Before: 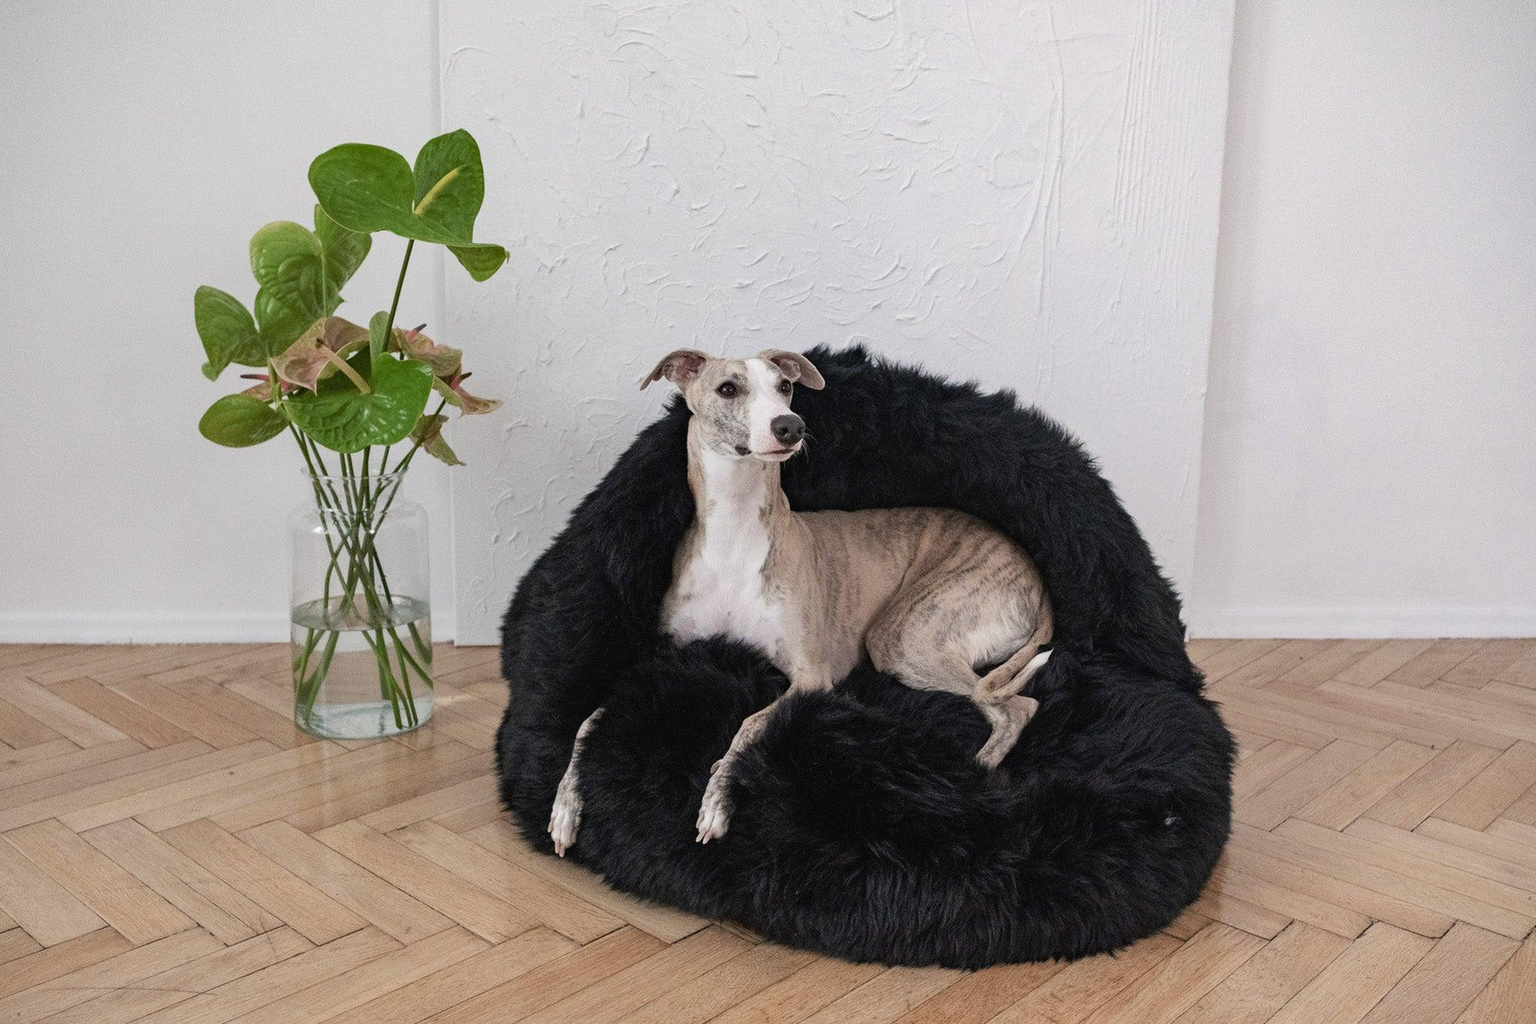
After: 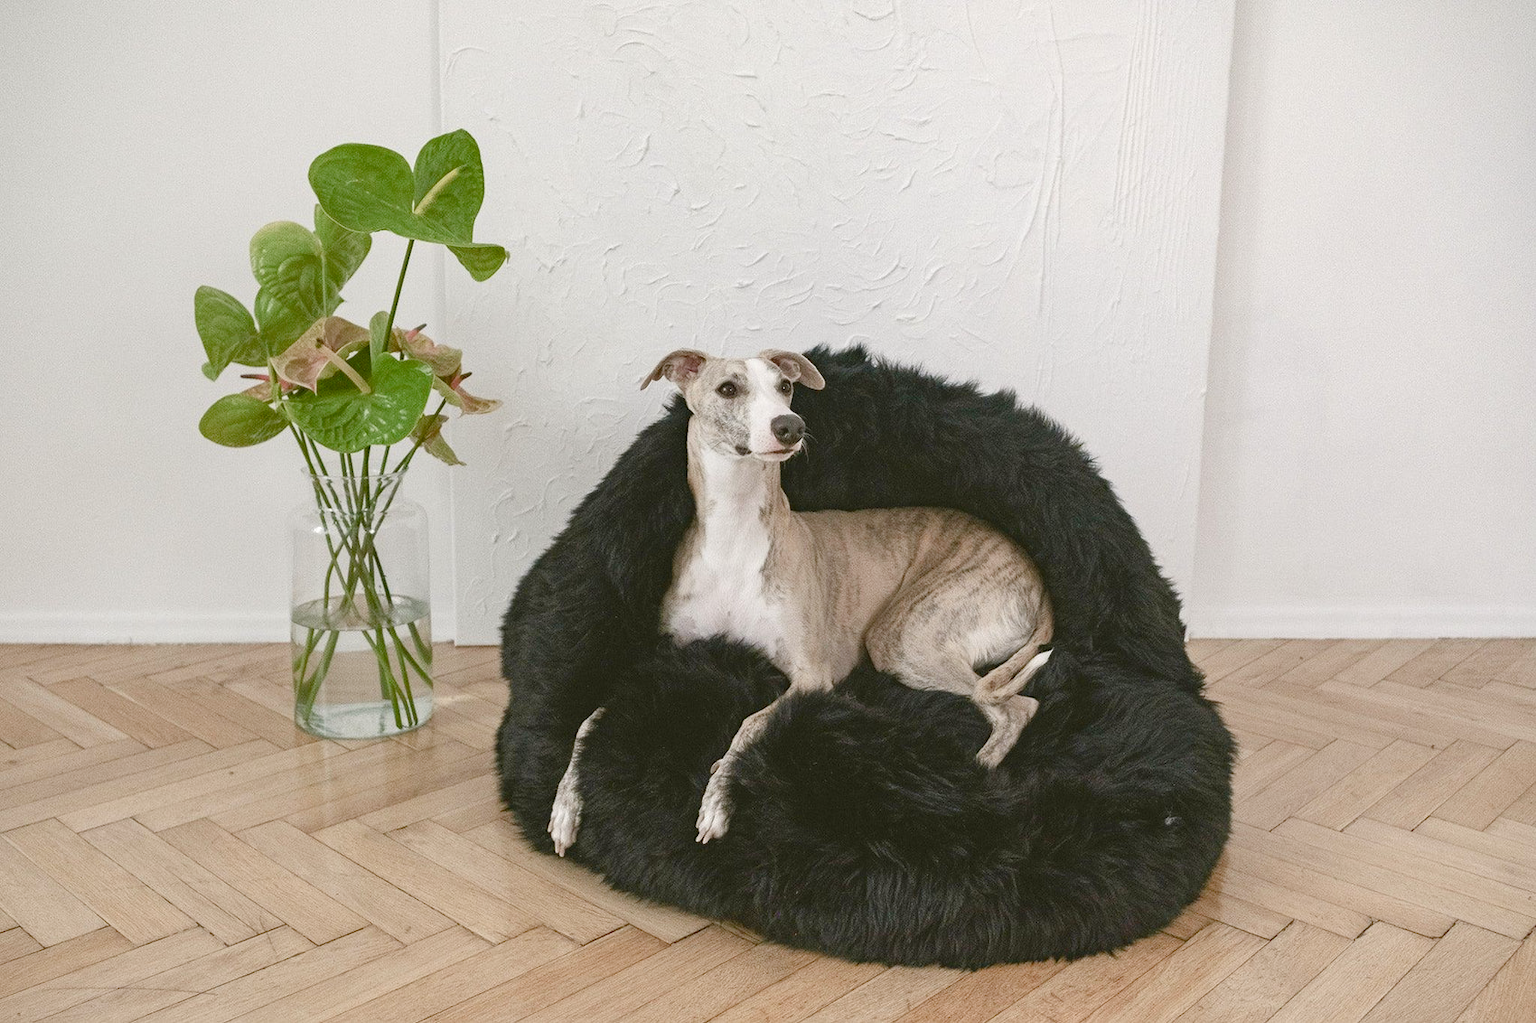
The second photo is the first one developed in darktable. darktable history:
exposure: black level correction -0.002, exposure 0.54 EV, compensate highlight preservation false
color balance rgb: shadows lift › chroma 1%, shadows lift › hue 113°, highlights gain › chroma 0.2%, highlights gain › hue 333°, perceptual saturation grading › global saturation 20%, perceptual saturation grading › highlights -50%, perceptual saturation grading › shadows 25%, contrast -10%
contrast brightness saturation: saturation -0.05
color balance: mode lift, gamma, gain (sRGB), lift [1.04, 1, 1, 0.97], gamma [1.01, 1, 1, 0.97], gain [0.96, 1, 1, 0.97]
